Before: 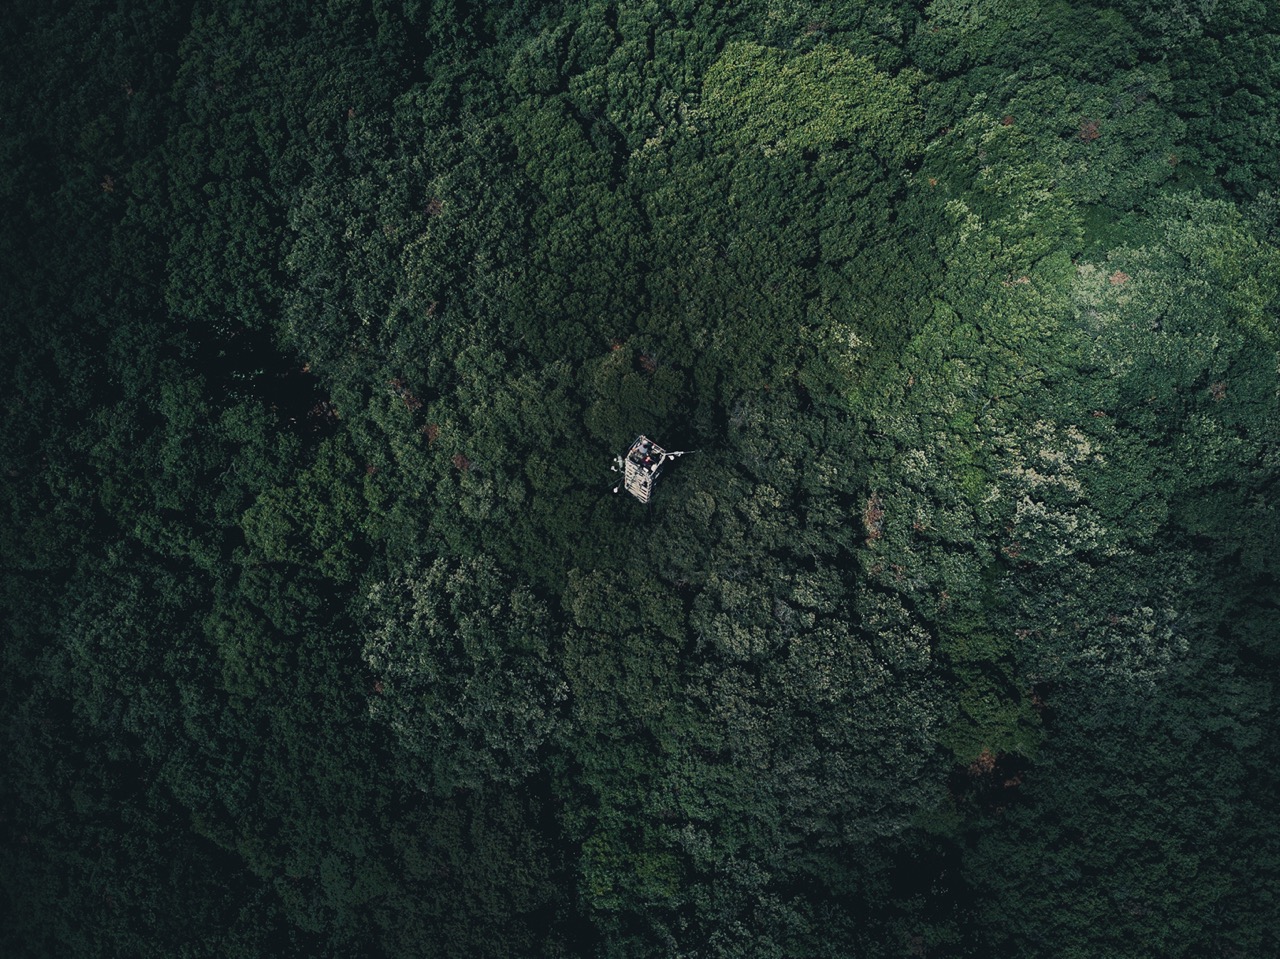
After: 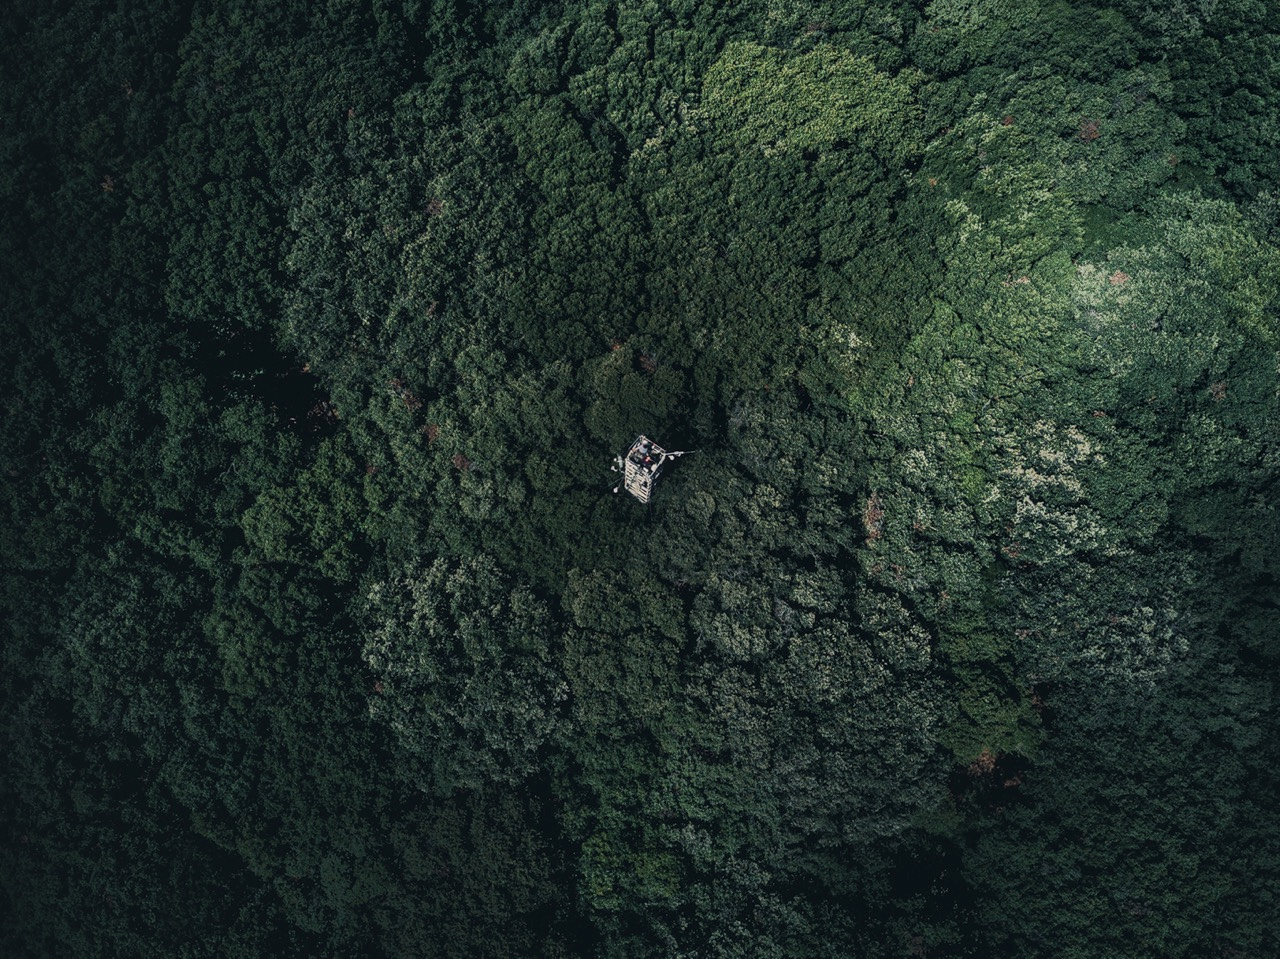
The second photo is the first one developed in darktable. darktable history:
local contrast: on, module defaults
contrast brightness saturation: saturation -0.05
